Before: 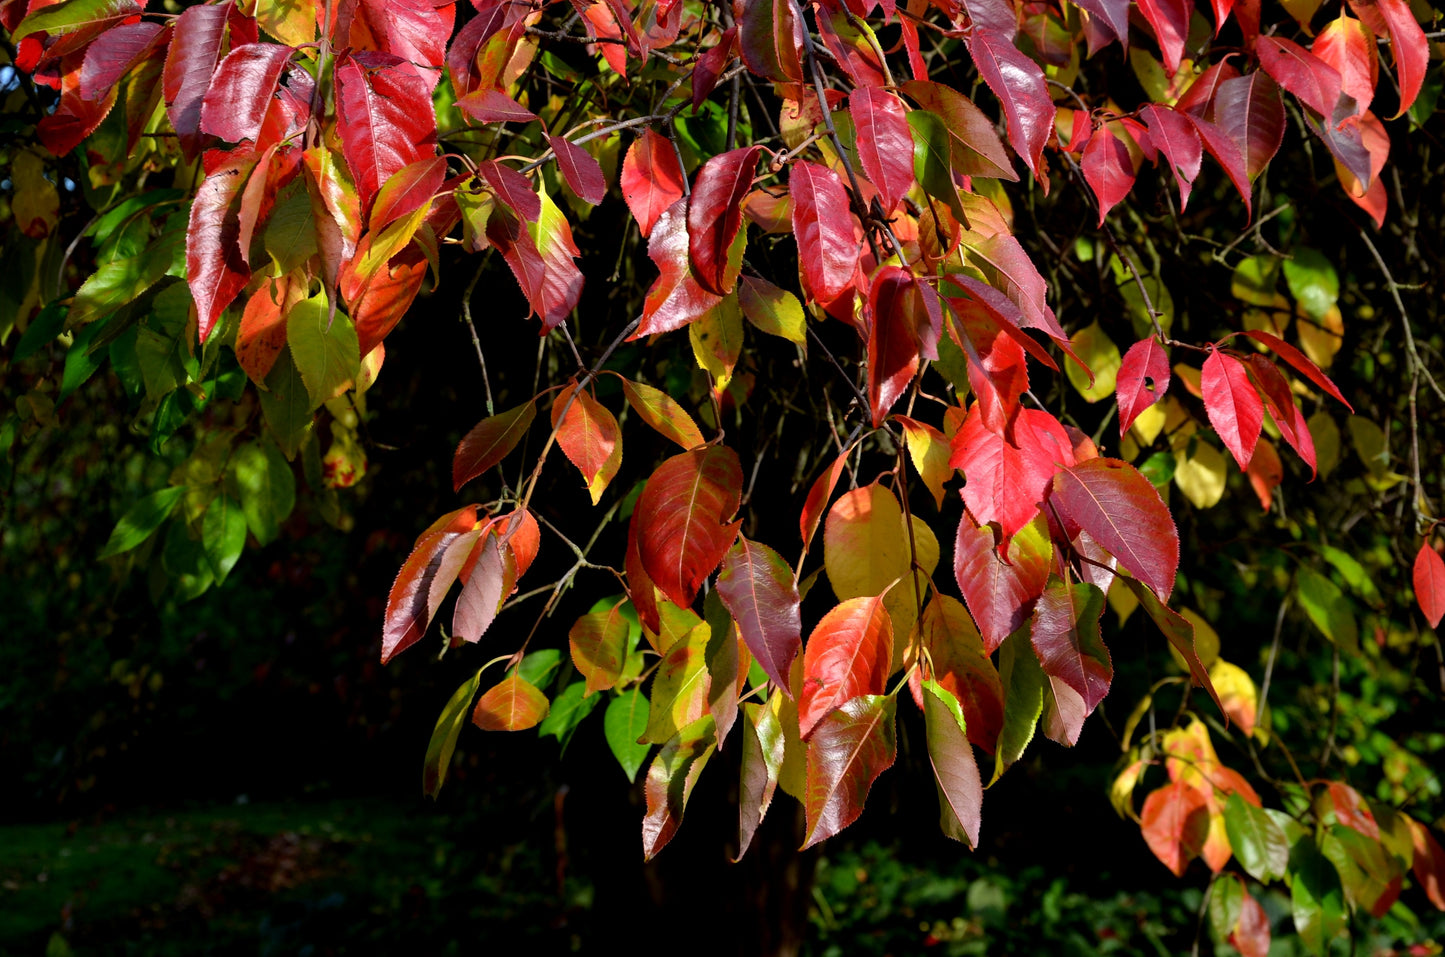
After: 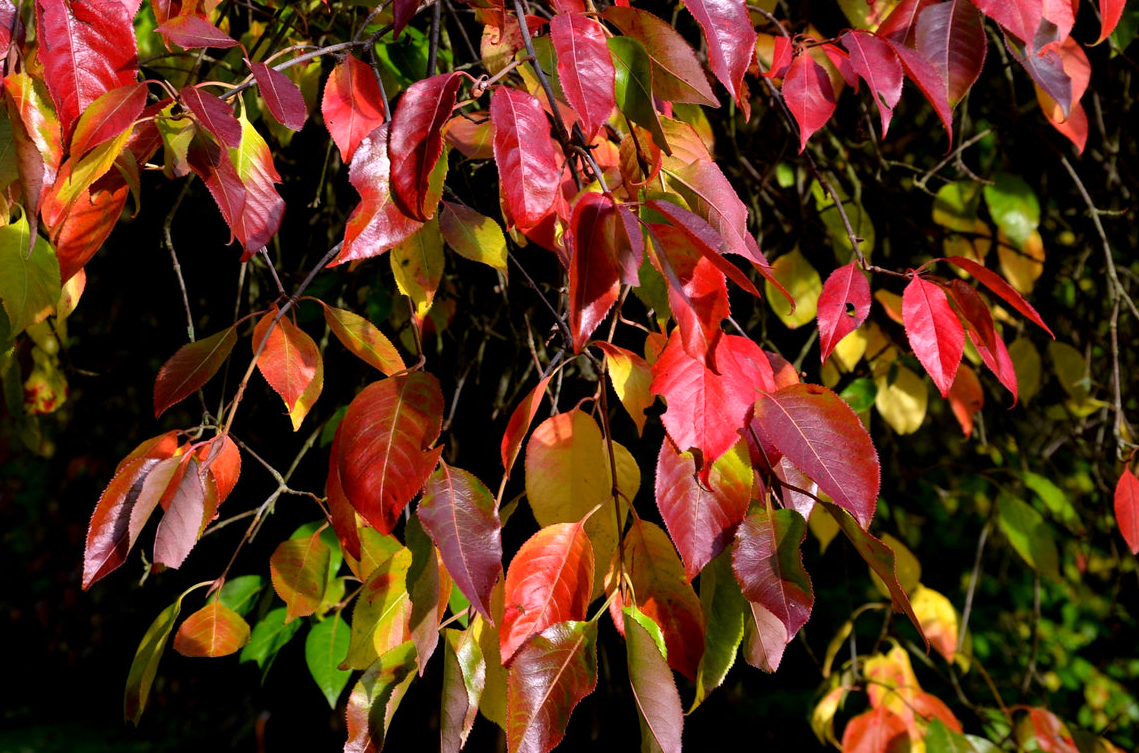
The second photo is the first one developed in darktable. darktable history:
white balance: red 1.05, blue 1.072
crop and rotate: left 20.74%, top 7.912%, right 0.375%, bottom 13.378%
